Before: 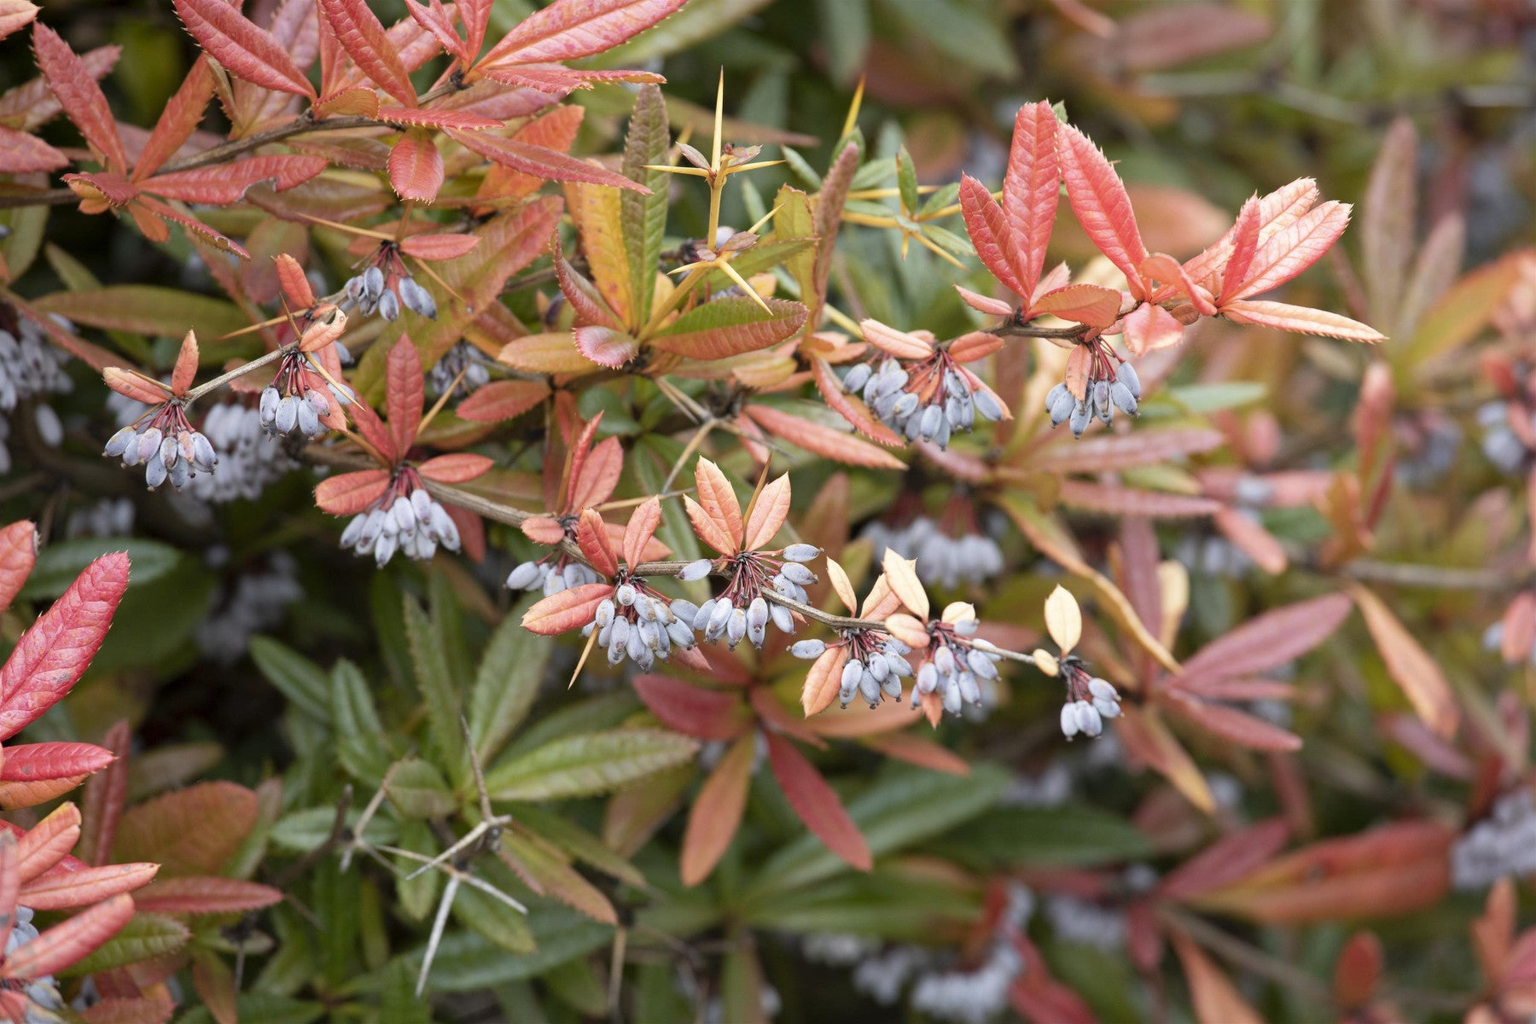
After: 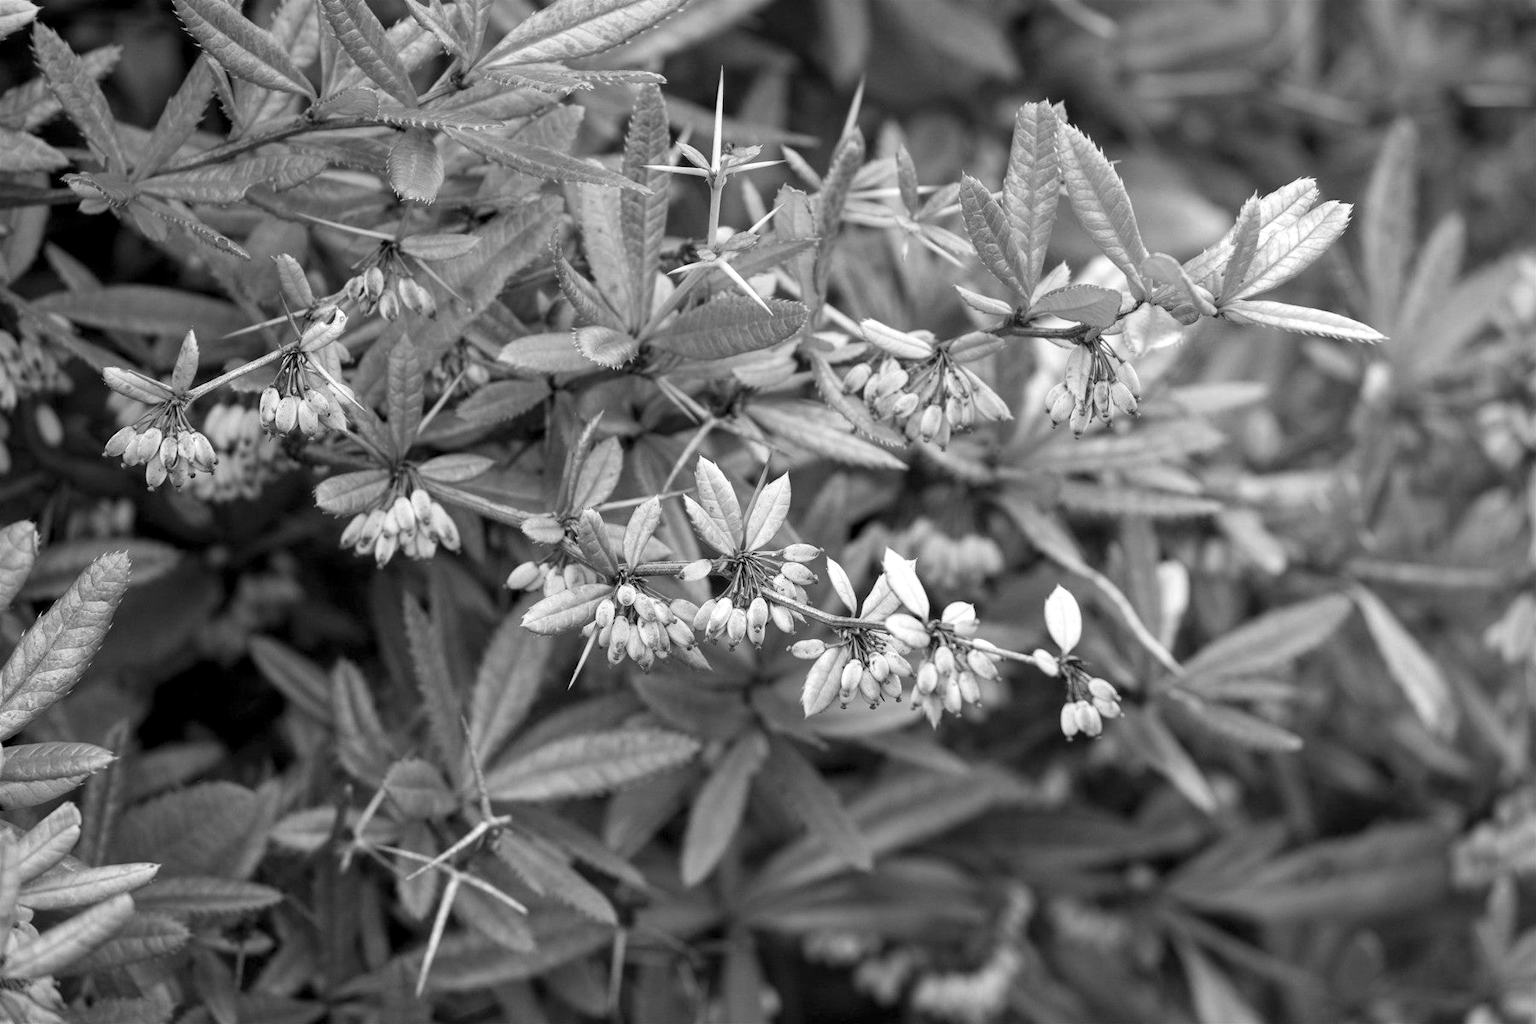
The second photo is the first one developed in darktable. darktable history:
local contrast: highlights 83%, shadows 81%
monochrome: on, module defaults
